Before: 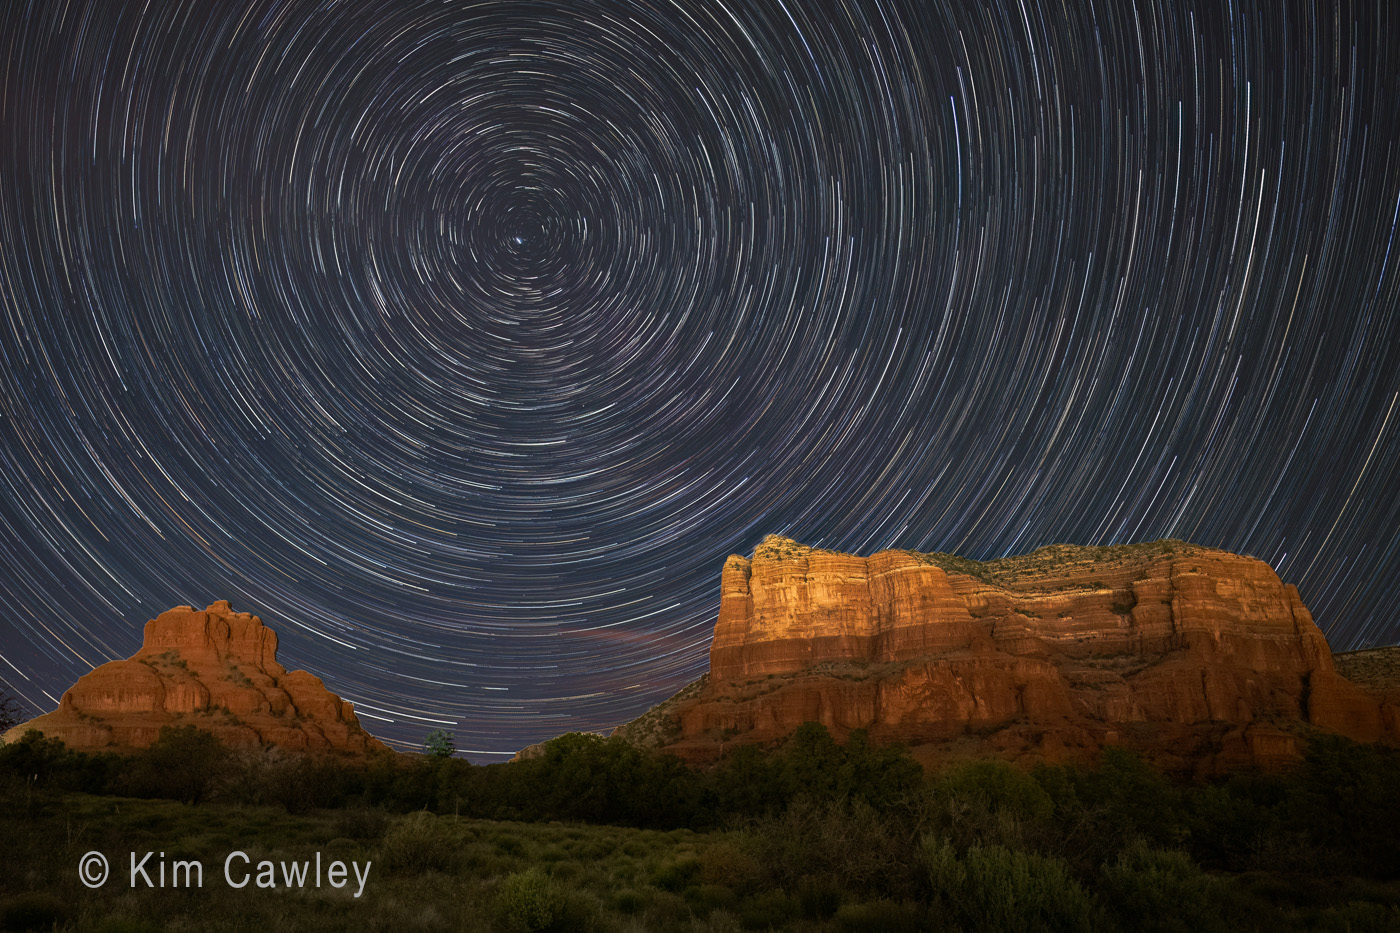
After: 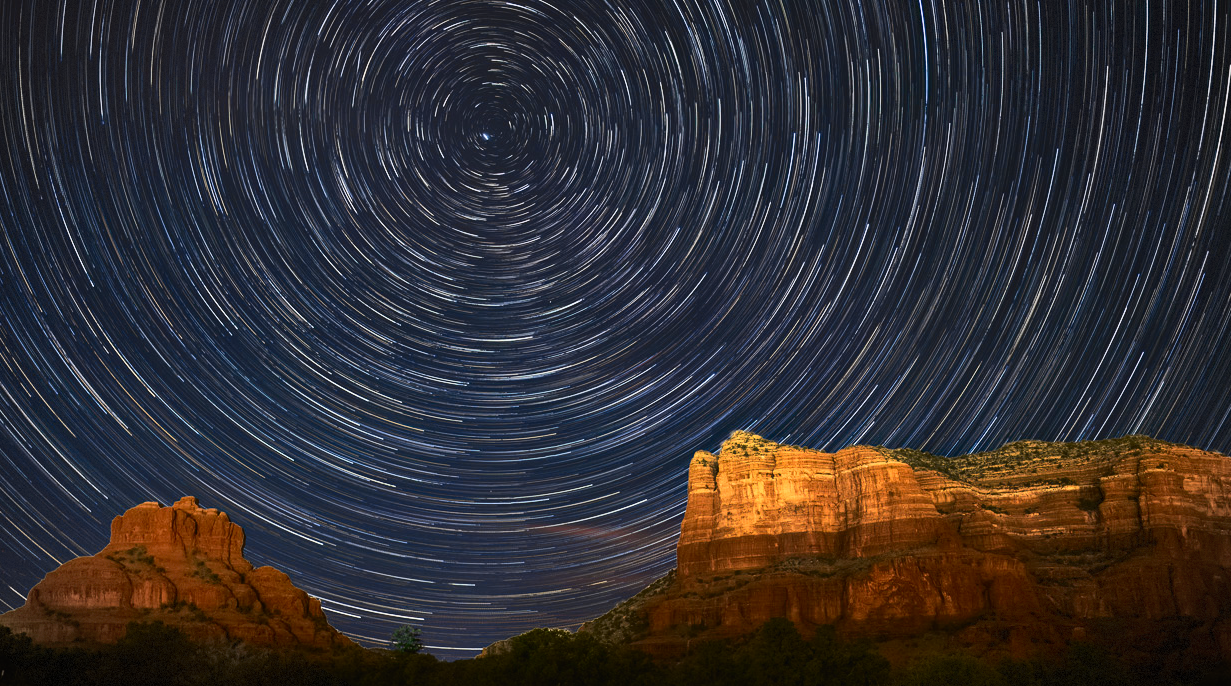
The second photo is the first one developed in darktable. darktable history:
vignetting: fall-off start 91%, fall-off radius 39.39%, brightness -0.182, saturation -0.3, width/height ratio 1.219, shape 1.3, dithering 8-bit output, unbound false
crop and rotate: left 2.425%, top 11.305%, right 9.6%, bottom 15.08%
tone equalizer: -8 EV -0.417 EV, -7 EV -0.389 EV, -6 EV -0.333 EV, -5 EV -0.222 EV, -3 EV 0.222 EV, -2 EV 0.333 EV, -1 EV 0.389 EV, +0 EV 0.417 EV, edges refinement/feathering 500, mask exposure compensation -1.57 EV, preserve details no
tone curve: curves: ch0 [(0, 0.011) (0.139, 0.106) (0.295, 0.271) (0.499, 0.523) (0.739, 0.782) (0.857, 0.879) (1, 0.967)]; ch1 [(0, 0) (0.272, 0.249) (0.388, 0.385) (0.469, 0.456) (0.495, 0.497) (0.524, 0.518) (0.602, 0.623) (0.725, 0.779) (1, 1)]; ch2 [(0, 0) (0.125, 0.089) (0.353, 0.329) (0.443, 0.408) (0.502, 0.499) (0.548, 0.549) (0.608, 0.635) (1, 1)], color space Lab, independent channels, preserve colors none
exposure: black level correction 0, compensate exposure bias true, compensate highlight preservation false
